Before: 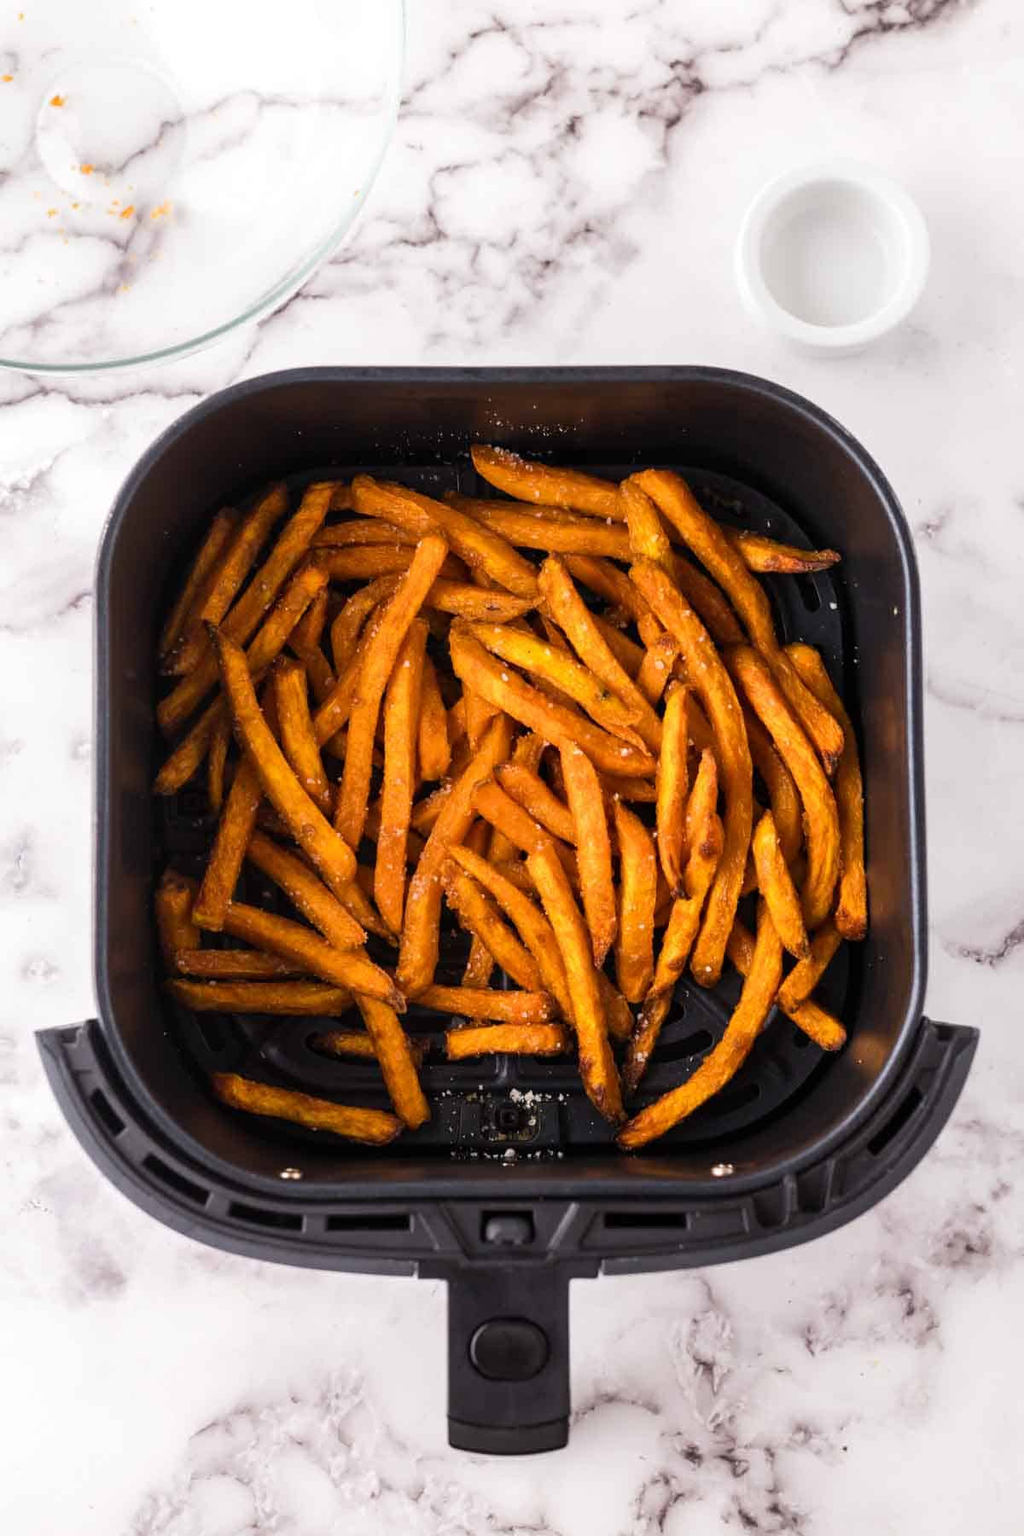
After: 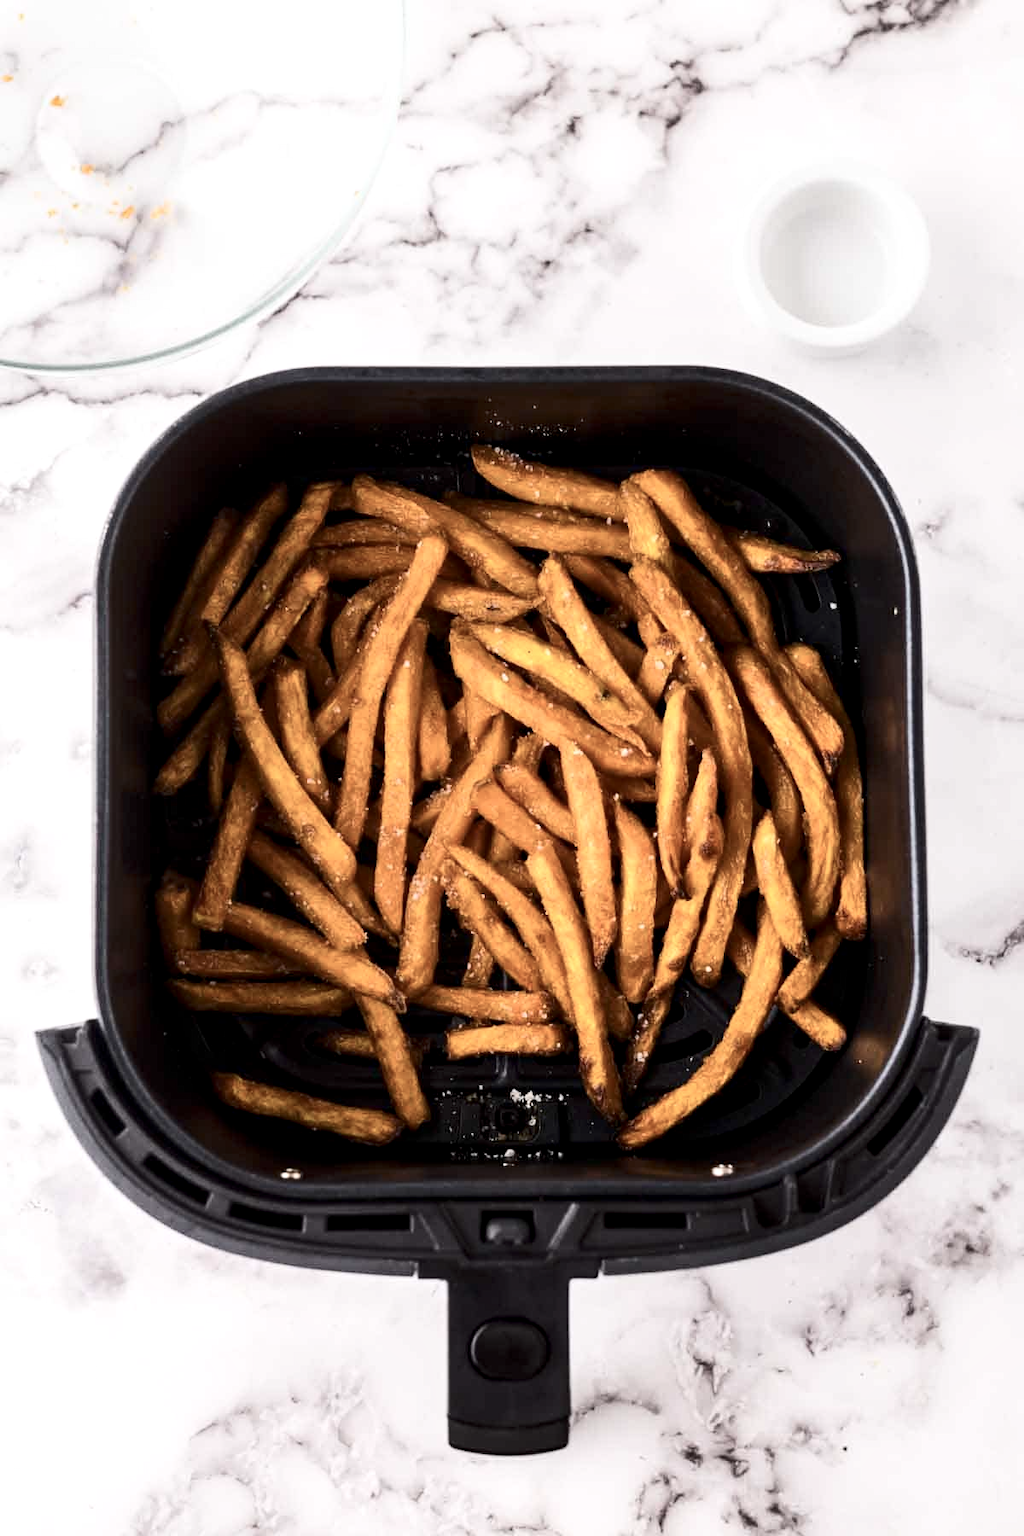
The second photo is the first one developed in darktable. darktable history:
local contrast: highlights 106%, shadows 102%, detail 120%, midtone range 0.2
contrast brightness saturation: contrast 0.25, saturation -0.319
